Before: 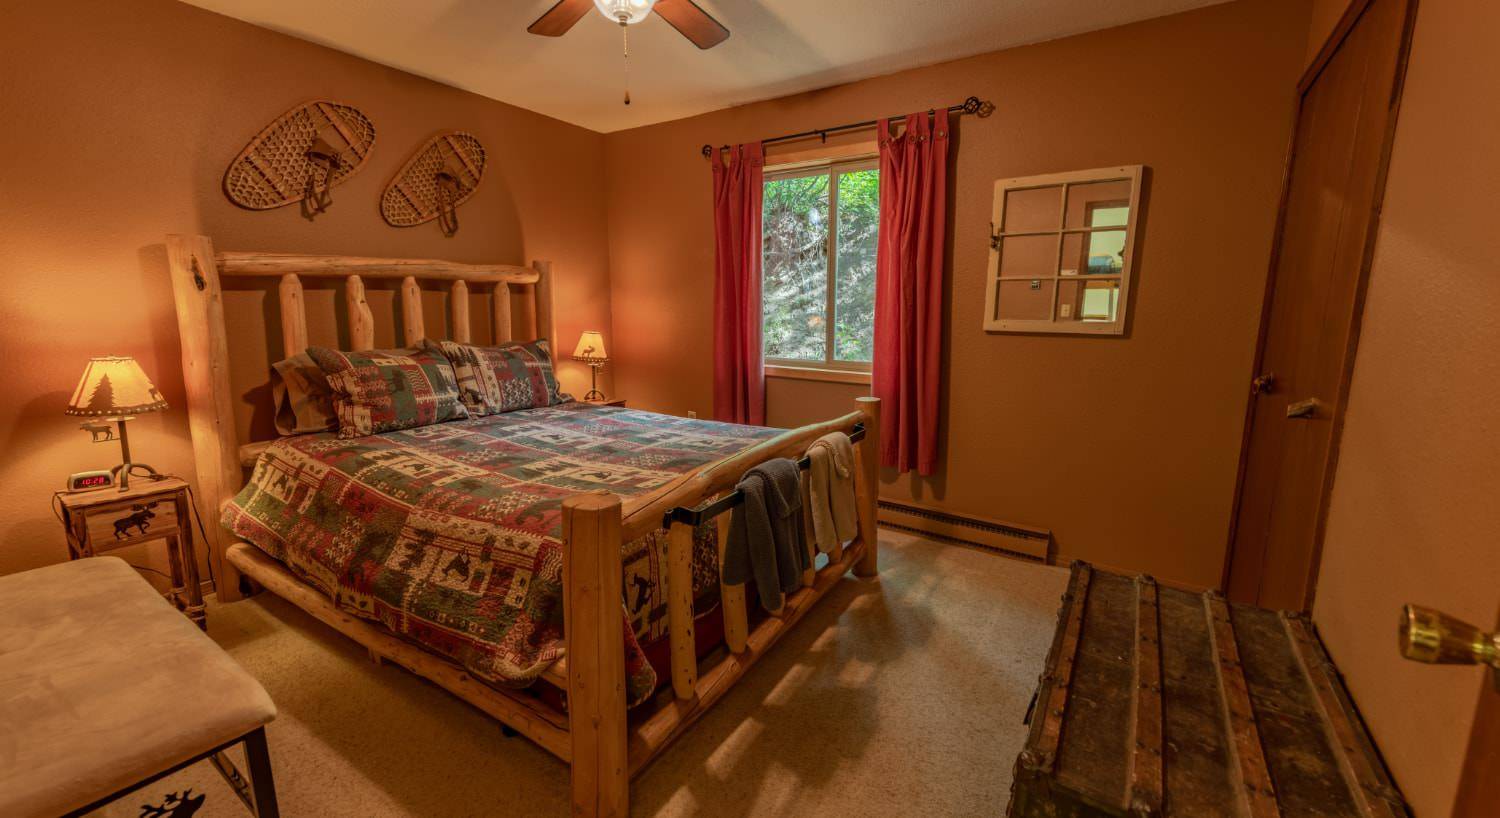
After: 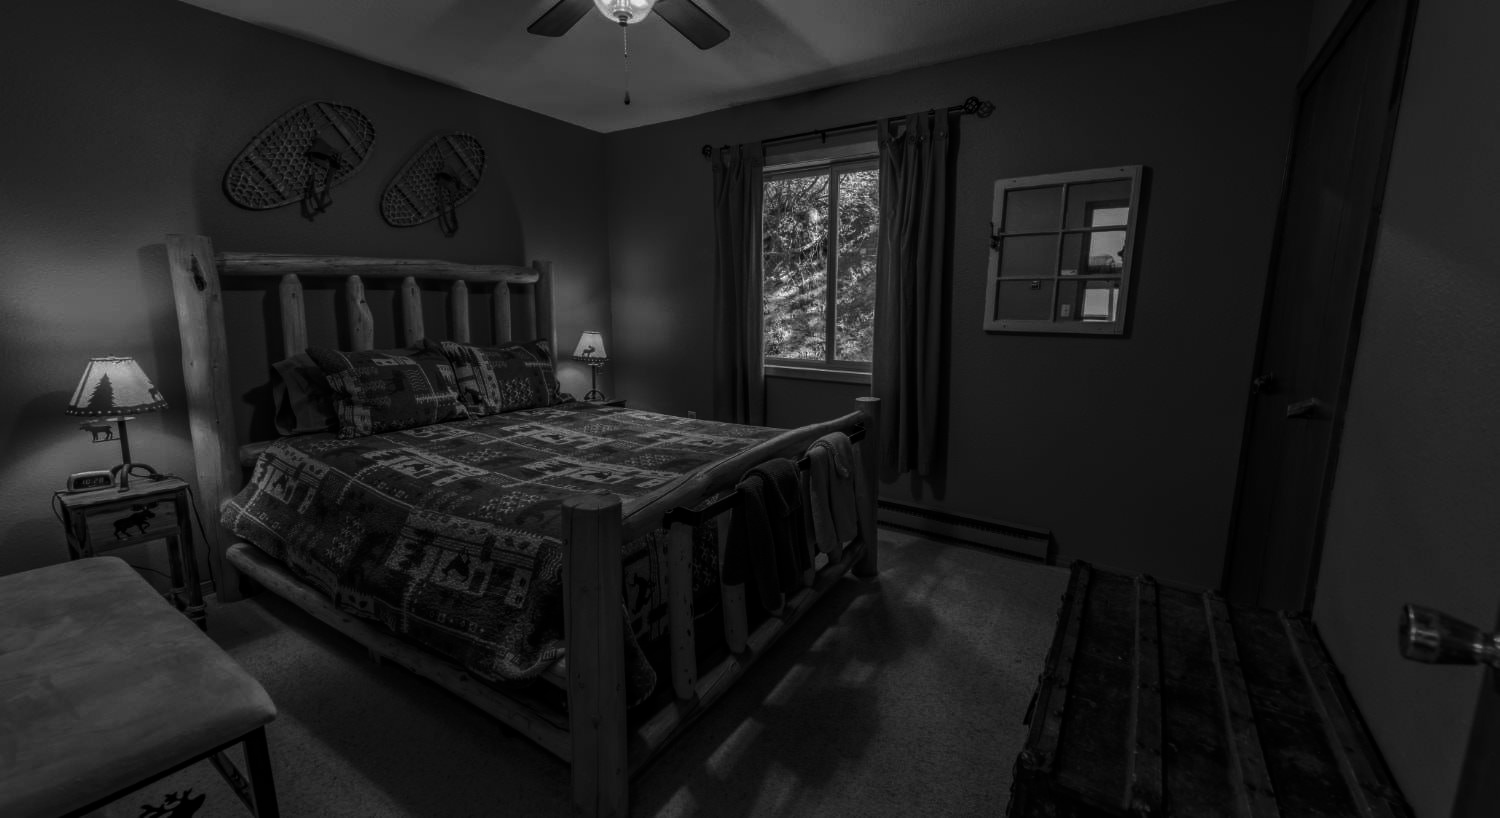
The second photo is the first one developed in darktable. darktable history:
contrast brightness saturation: contrast -0.03, brightness -0.59, saturation -1
